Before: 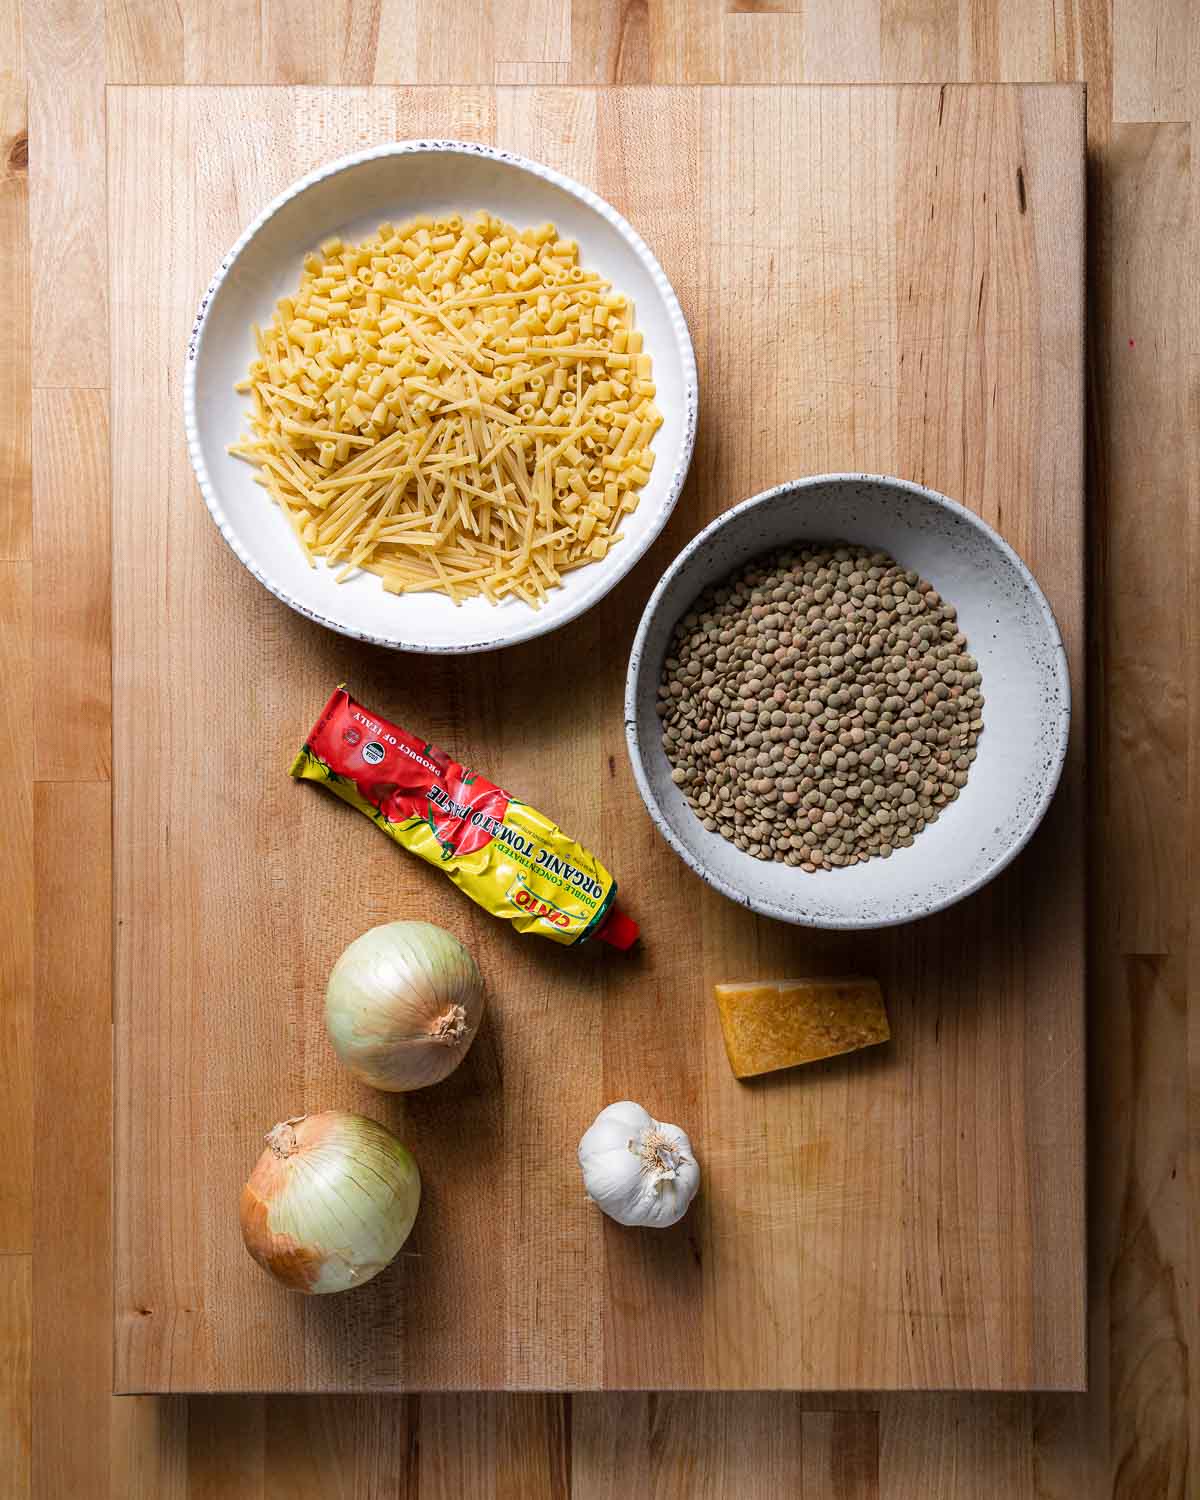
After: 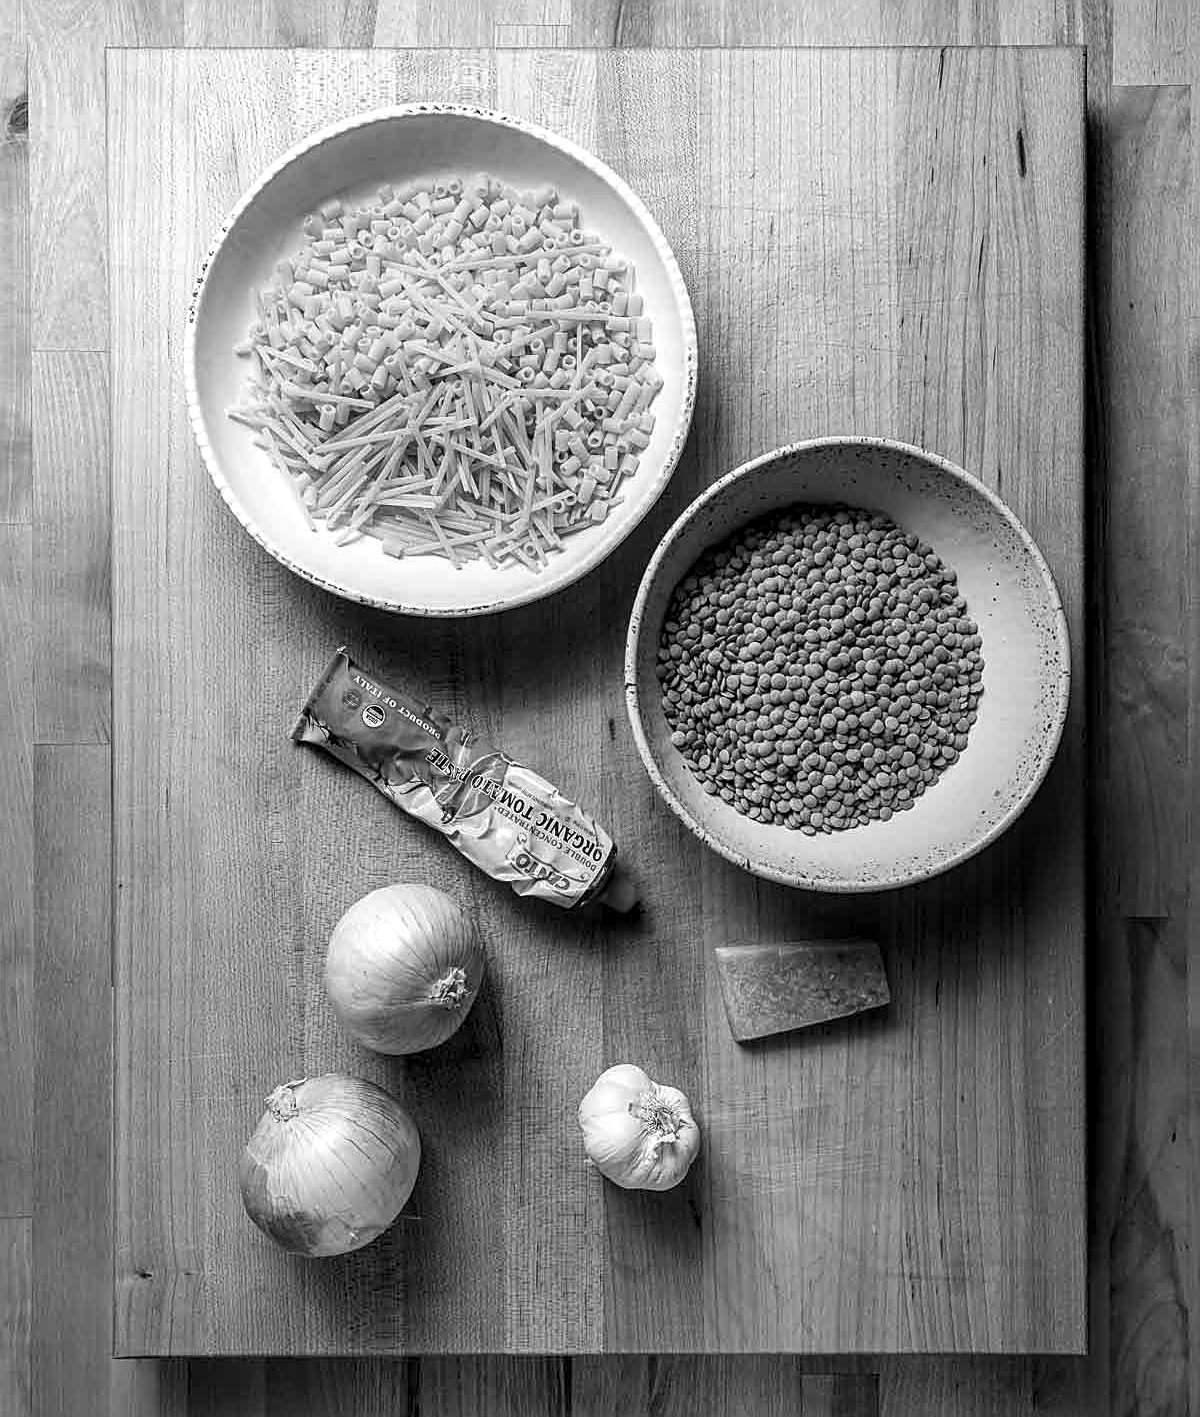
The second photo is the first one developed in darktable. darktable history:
white balance: red 1.004, blue 1.096
crop and rotate: top 2.479%, bottom 3.018%
sharpen: on, module defaults
monochrome: on, module defaults
local contrast: detail 130%
